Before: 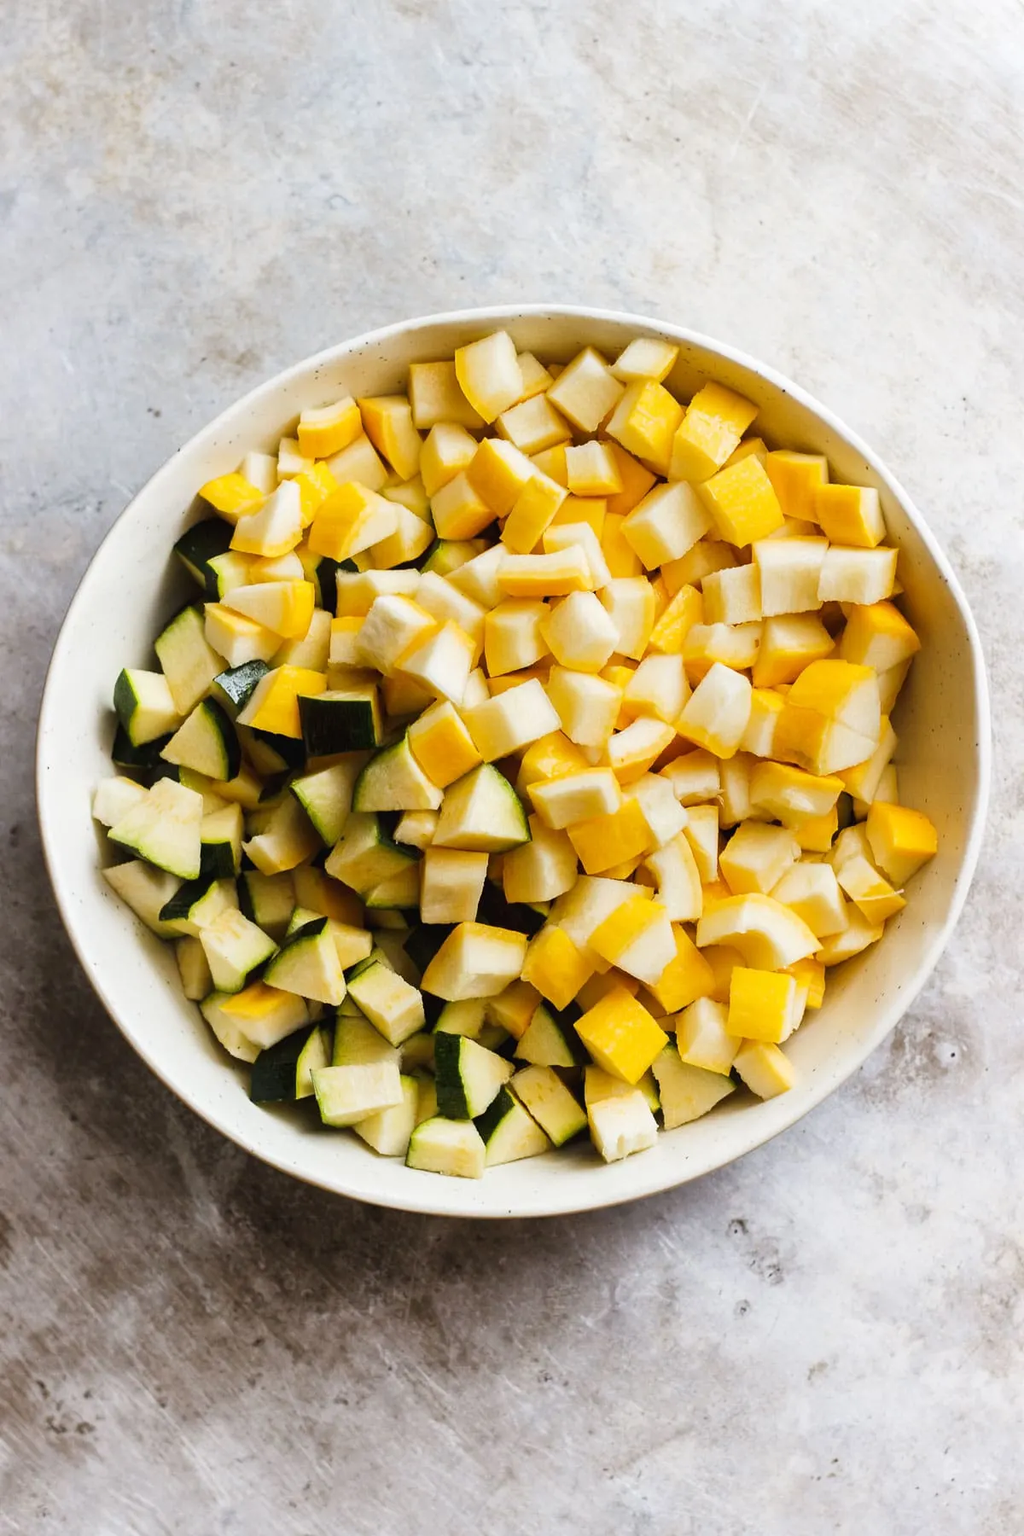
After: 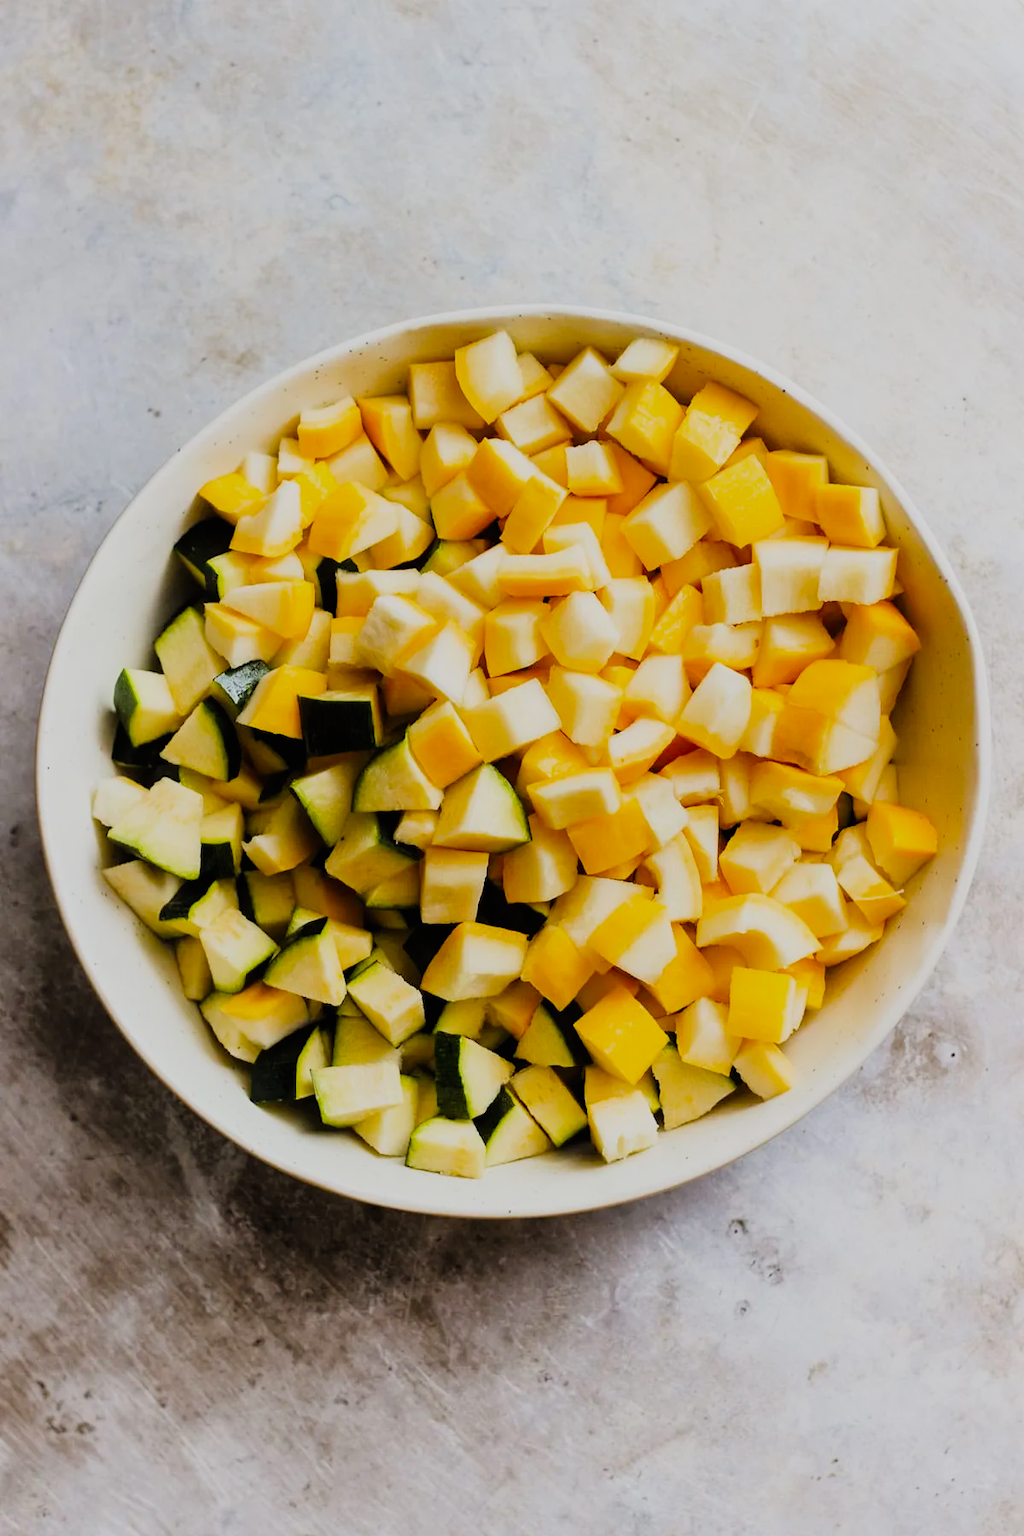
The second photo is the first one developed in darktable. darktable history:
filmic rgb: black relative exposure -7.71 EV, white relative exposure 4.39 EV, hardness 3.75, latitude 38.95%, contrast 0.968, highlights saturation mix 8.82%, shadows ↔ highlights balance 4.48%, color science v5 (2021), iterations of high-quality reconstruction 0, contrast in shadows safe, contrast in highlights safe
